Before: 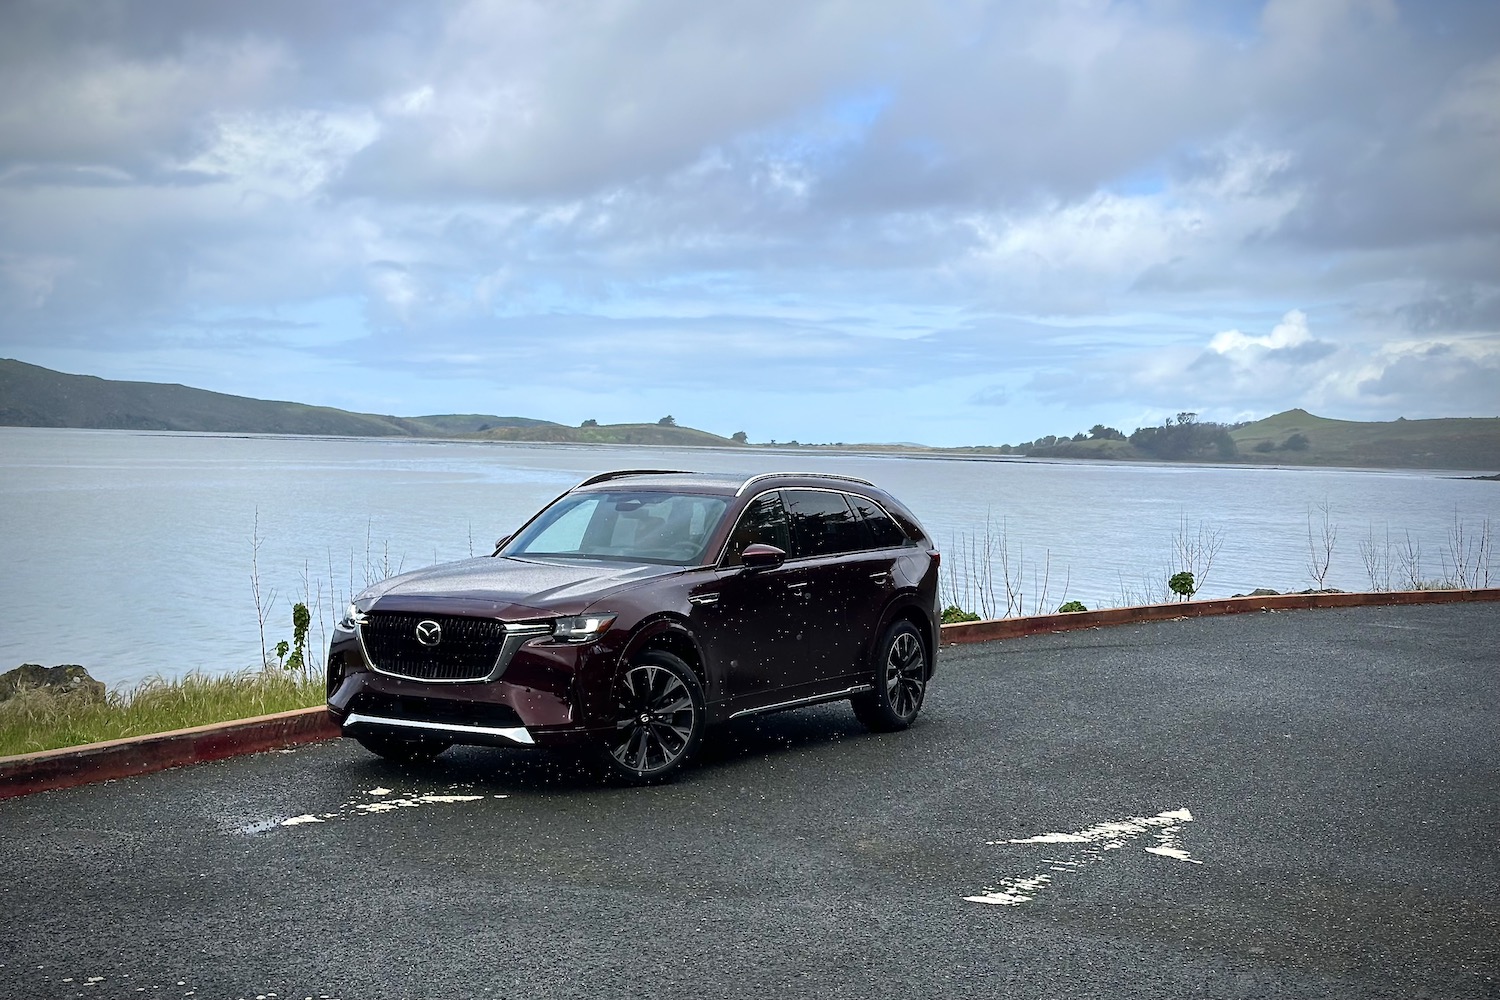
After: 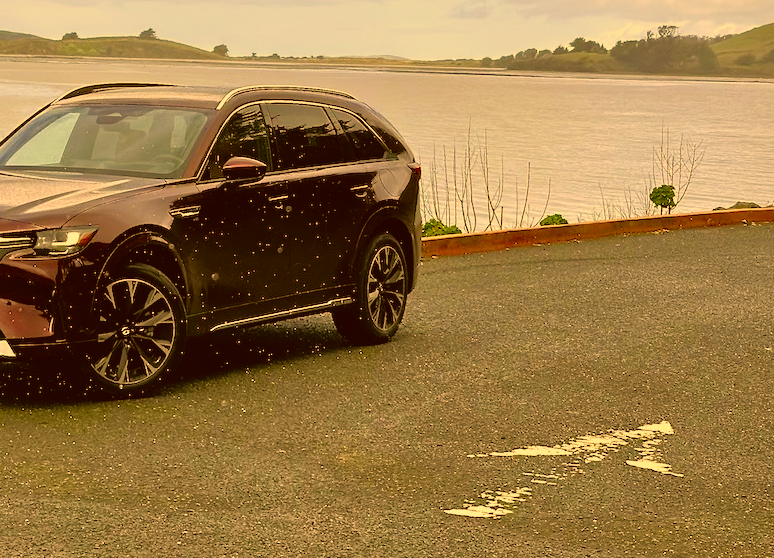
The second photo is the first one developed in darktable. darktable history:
crop: left 34.642%, top 38.769%, right 13.728%, bottom 5.409%
contrast brightness saturation: contrast -0.053, saturation -0.408
tone equalizer: -7 EV 0.144 EV, -6 EV 0.569 EV, -5 EV 1.15 EV, -4 EV 1.3 EV, -3 EV 1.14 EV, -2 EV 0.6 EV, -1 EV 0.155 EV
color correction: highlights a* 11.01, highlights b* 30.21, shadows a* 2.83, shadows b* 17.92, saturation 1.74
